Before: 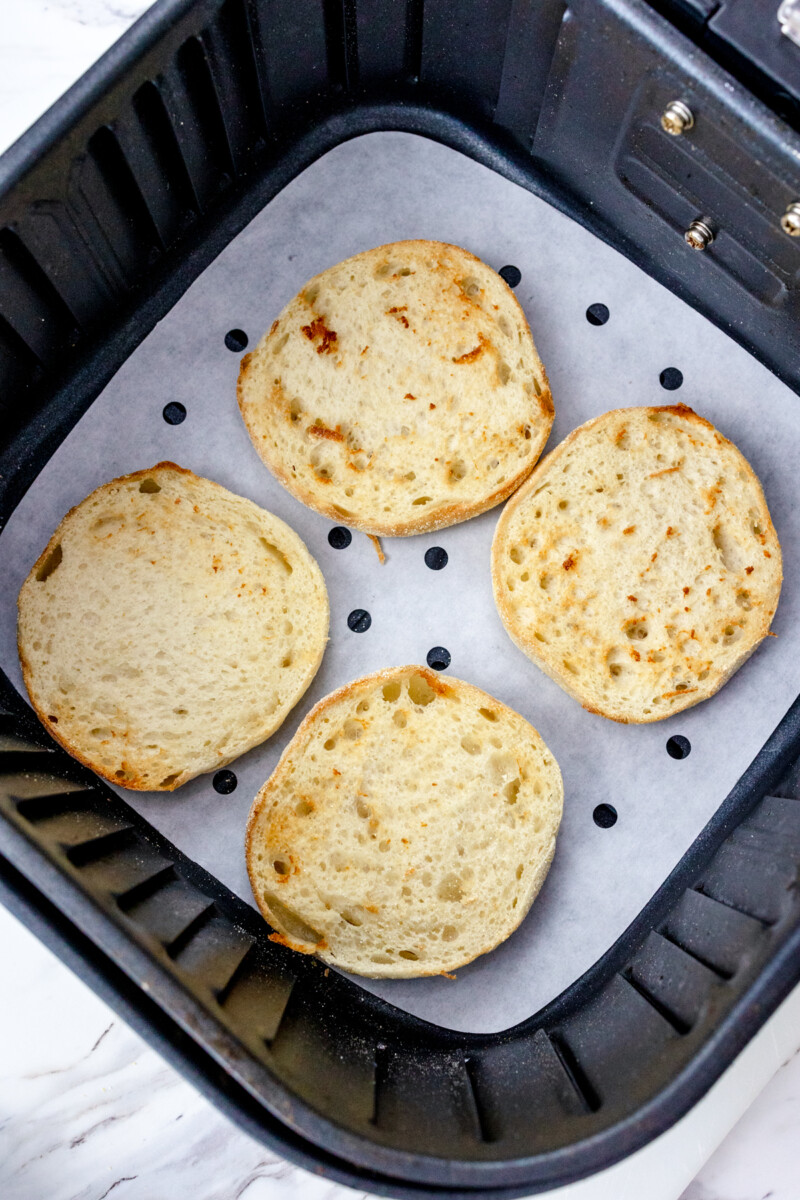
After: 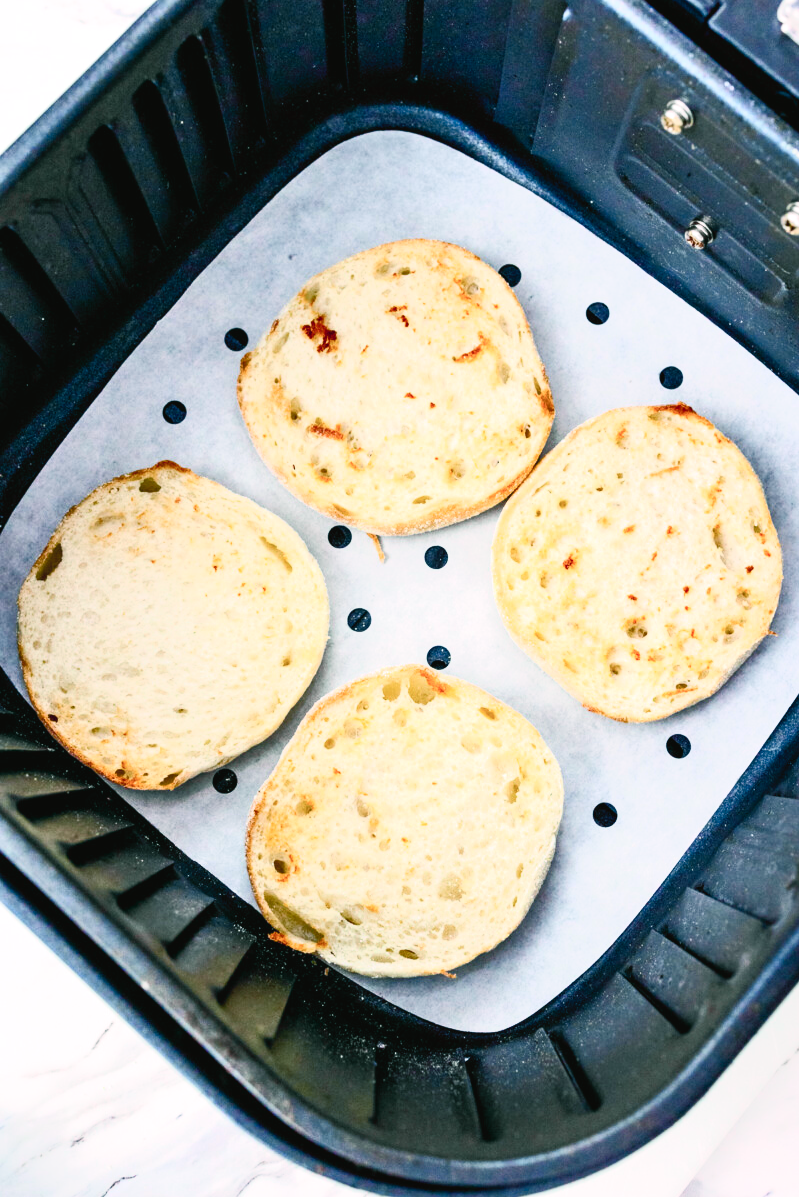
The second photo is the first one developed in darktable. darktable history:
exposure: black level correction 0, exposure 0.498 EV, compensate exposure bias true, compensate highlight preservation false
crop: top 0.086%, bottom 0.113%
color balance rgb: power › luminance -7.721%, power › chroma 2.253%, power › hue 221.93°, perceptual saturation grading › global saturation 20%, perceptual saturation grading › highlights -25.664%, perceptual saturation grading › shadows 25.806%
tone curve: curves: ch0 [(0, 0.026) (0.172, 0.194) (0.398, 0.437) (0.469, 0.544) (0.612, 0.741) (0.845, 0.926) (1, 0.968)]; ch1 [(0, 0) (0.437, 0.453) (0.472, 0.467) (0.502, 0.502) (0.531, 0.537) (0.574, 0.583) (0.617, 0.64) (0.699, 0.749) (0.859, 0.919) (1, 1)]; ch2 [(0, 0) (0.33, 0.301) (0.421, 0.443) (0.476, 0.502) (0.511, 0.504) (0.553, 0.55) (0.595, 0.586) (0.664, 0.664) (1, 1)], color space Lab, independent channels, preserve colors none
